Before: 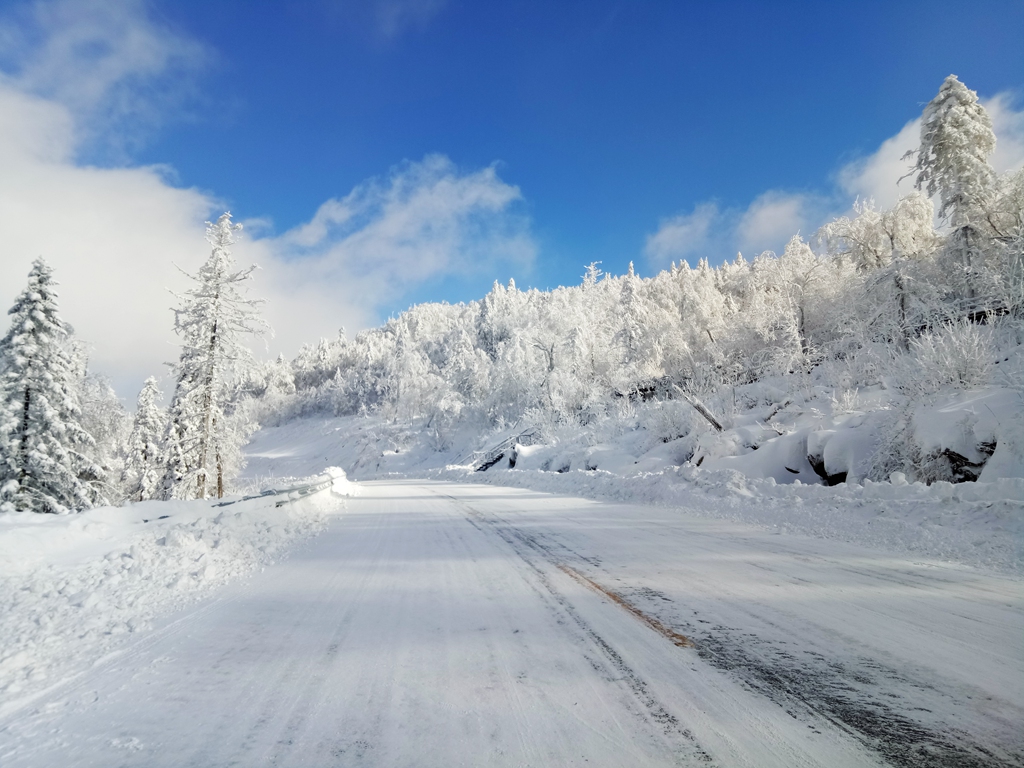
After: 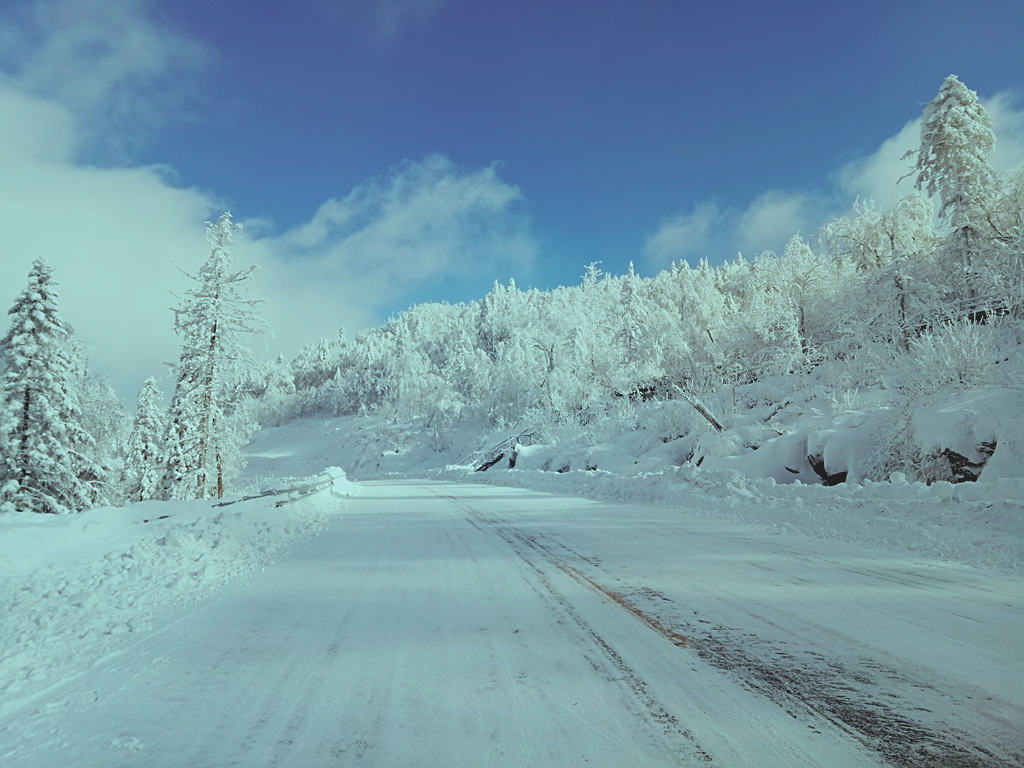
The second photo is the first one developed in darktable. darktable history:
color balance rgb: power › hue 60.46°, highlights gain › chroma 5.377%, highlights gain › hue 195.8°, perceptual saturation grading › global saturation 29.919%
contrast brightness saturation: contrast -0.257, saturation -0.441
shadows and highlights: shadows 19.98, highlights -20.59, soften with gaussian
sharpen: on, module defaults
